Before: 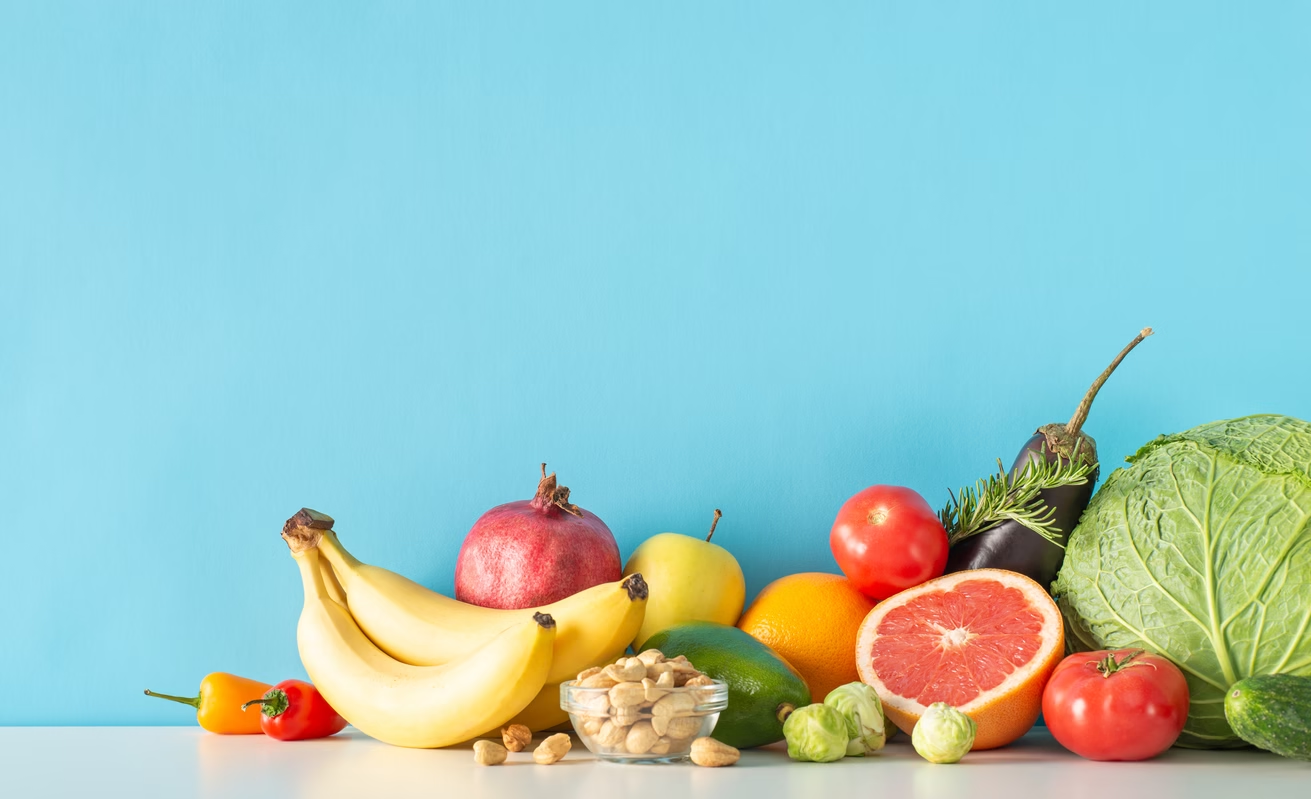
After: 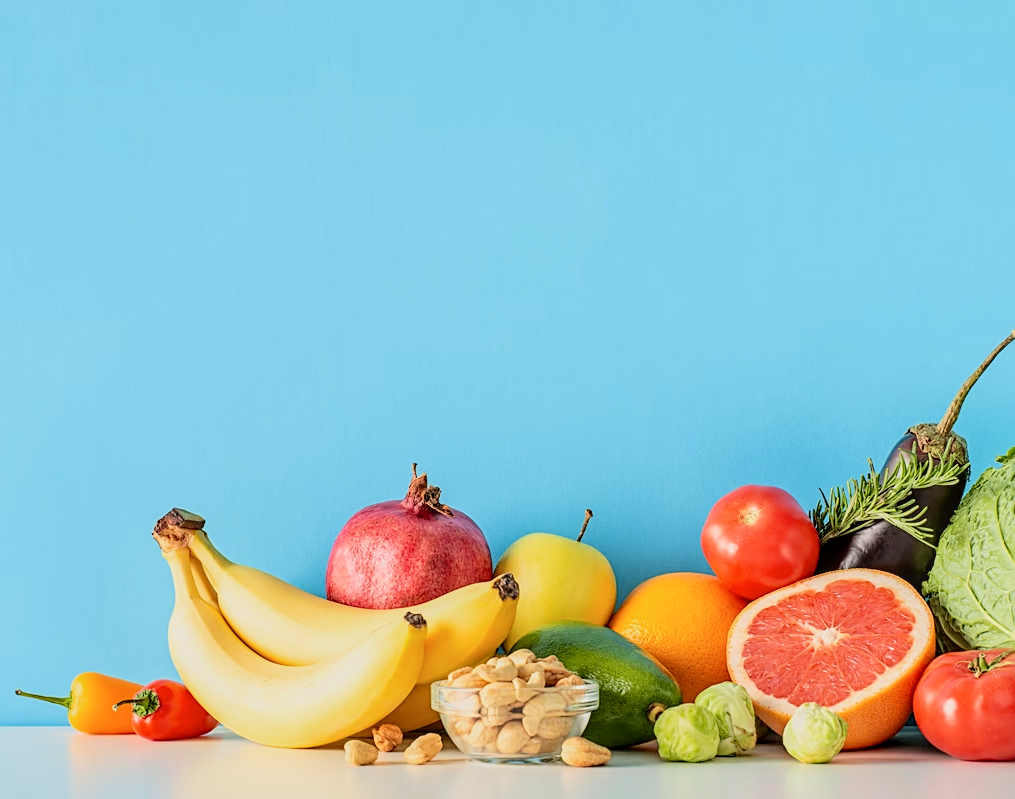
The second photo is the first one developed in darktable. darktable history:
crop: left 9.88%, right 12.664%
sharpen: on, module defaults
local contrast: on, module defaults
color balance: mode lift, gamma, gain (sRGB), lift [0.97, 1, 1, 1], gamma [1.03, 1, 1, 1]
tone curve: curves: ch0 [(0, 0.01) (0.052, 0.045) (0.136, 0.133) (0.29, 0.332) (0.453, 0.531) (0.676, 0.751) (0.89, 0.919) (1, 1)]; ch1 [(0, 0) (0.094, 0.081) (0.285, 0.299) (0.385, 0.403) (0.446, 0.443) (0.495, 0.496) (0.544, 0.552) (0.589, 0.612) (0.722, 0.728) (1, 1)]; ch2 [(0, 0) (0.257, 0.217) (0.43, 0.421) (0.498, 0.507) (0.531, 0.544) (0.56, 0.579) (0.625, 0.642) (1, 1)], color space Lab, independent channels, preserve colors none
haze removal: compatibility mode true, adaptive false
filmic rgb: black relative exposure -7.82 EV, white relative exposure 4.29 EV, hardness 3.86, color science v6 (2022)
